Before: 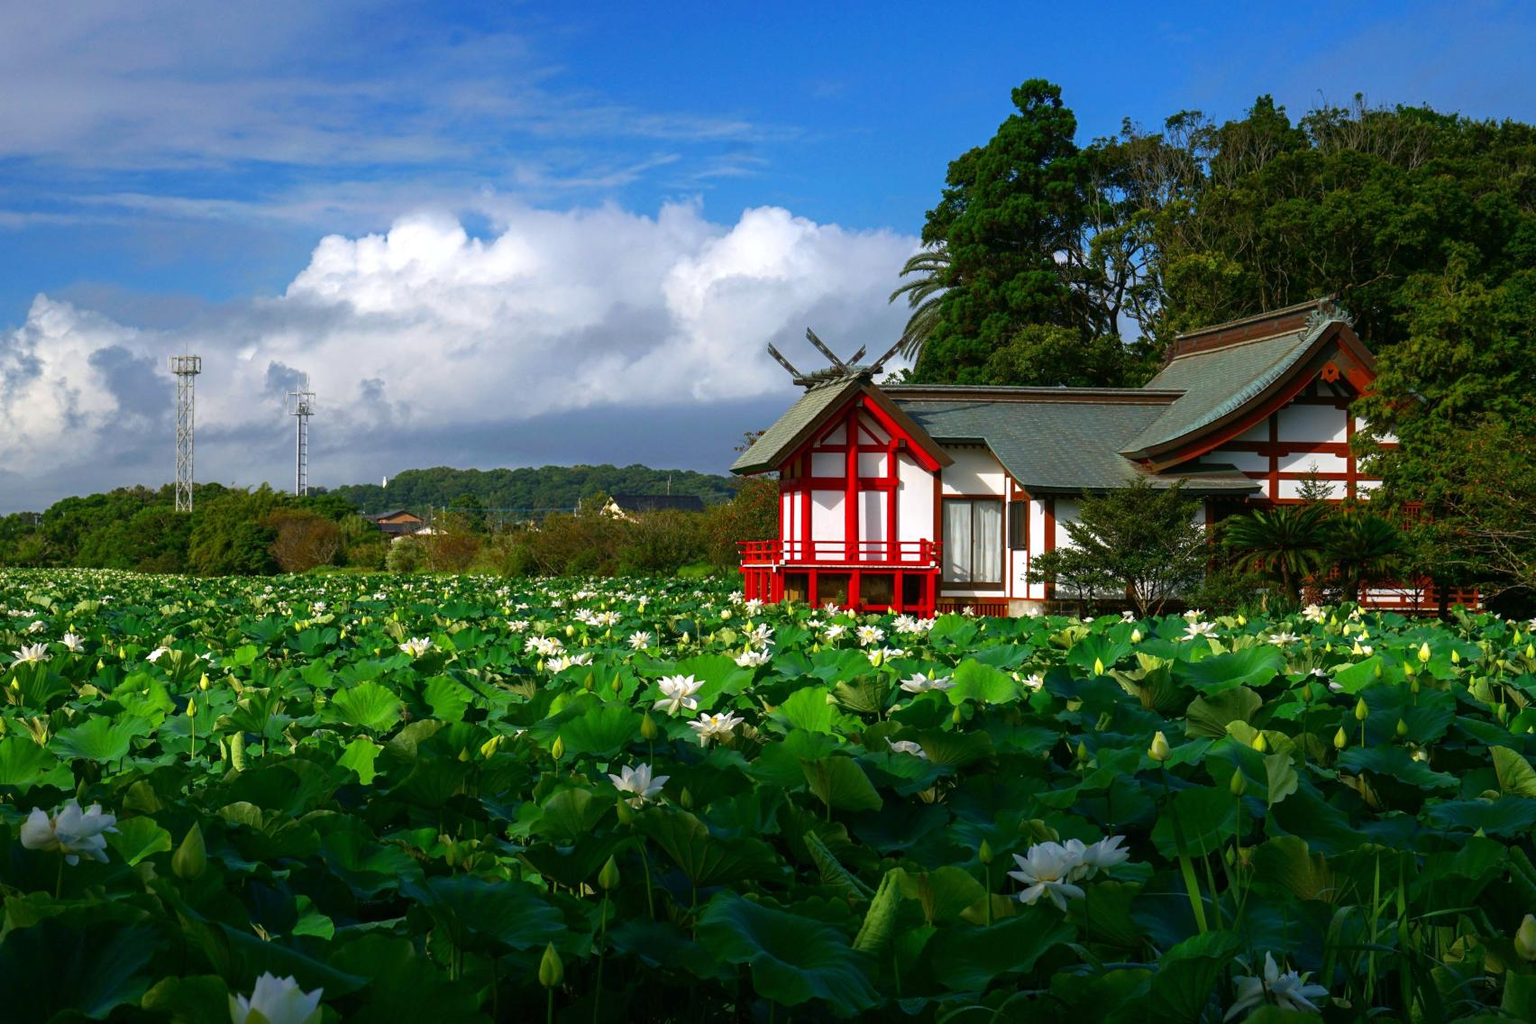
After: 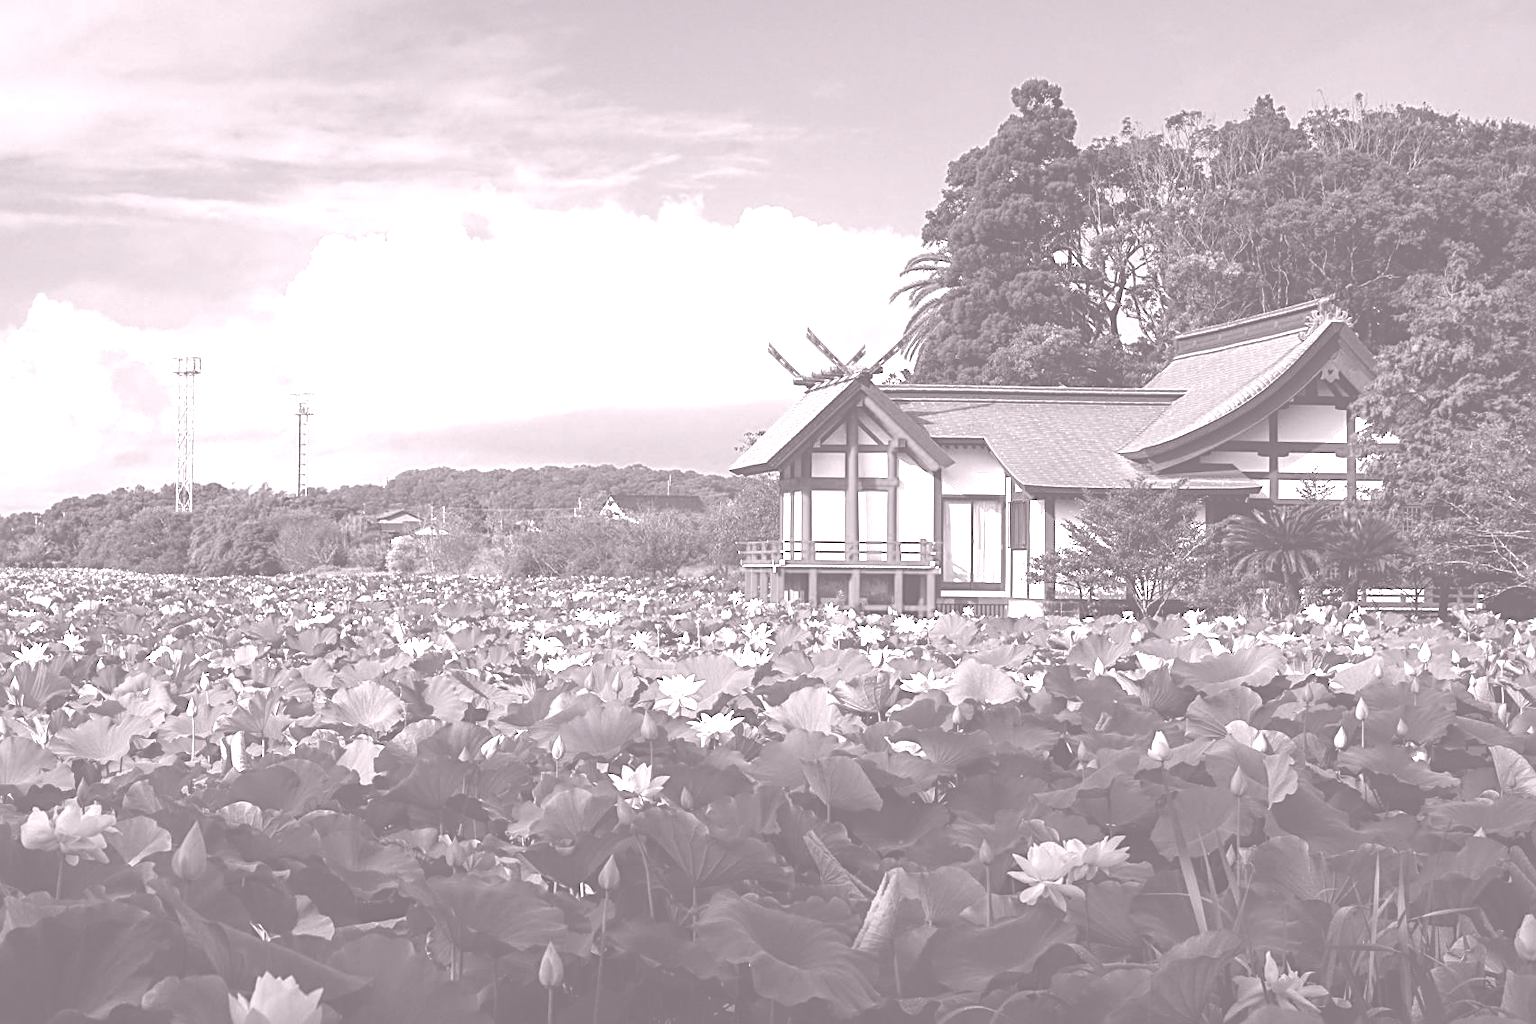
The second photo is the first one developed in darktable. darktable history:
tone equalizer: -8 EV -0.417 EV, -7 EV -0.389 EV, -6 EV -0.333 EV, -5 EV -0.222 EV, -3 EV 0.222 EV, -2 EV 0.333 EV, -1 EV 0.389 EV, +0 EV 0.417 EV, edges refinement/feathering 500, mask exposure compensation -1.57 EV, preserve details no
sharpen: radius 2.767
colorize: hue 25.2°, saturation 83%, source mix 82%, lightness 79%, version 1
color zones: curves: ch0 [(0, 0.5) (0.125, 0.4) (0.25, 0.5) (0.375, 0.4) (0.5, 0.4) (0.625, 0.35) (0.75, 0.35) (0.875, 0.5)]; ch1 [(0, 0.35) (0.125, 0.45) (0.25, 0.35) (0.375, 0.35) (0.5, 0.35) (0.625, 0.35) (0.75, 0.45) (0.875, 0.35)]; ch2 [(0, 0.6) (0.125, 0.5) (0.25, 0.5) (0.375, 0.6) (0.5, 0.6) (0.625, 0.5) (0.75, 0.5) (0.875, 0.5)]
